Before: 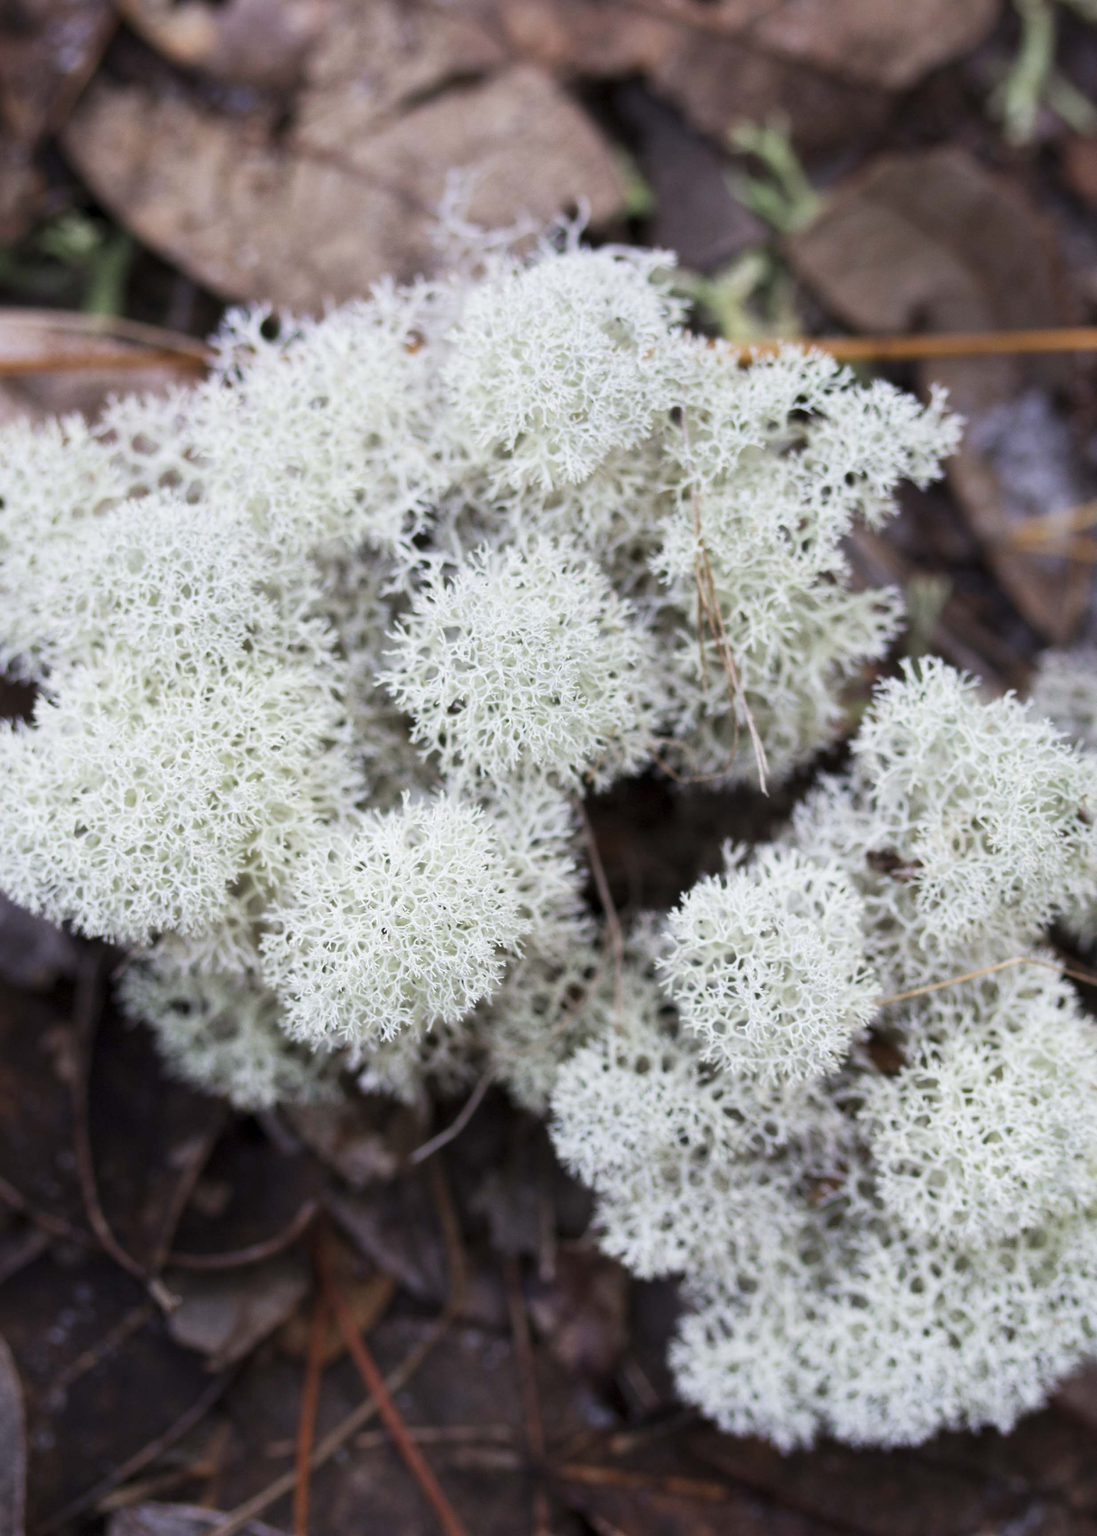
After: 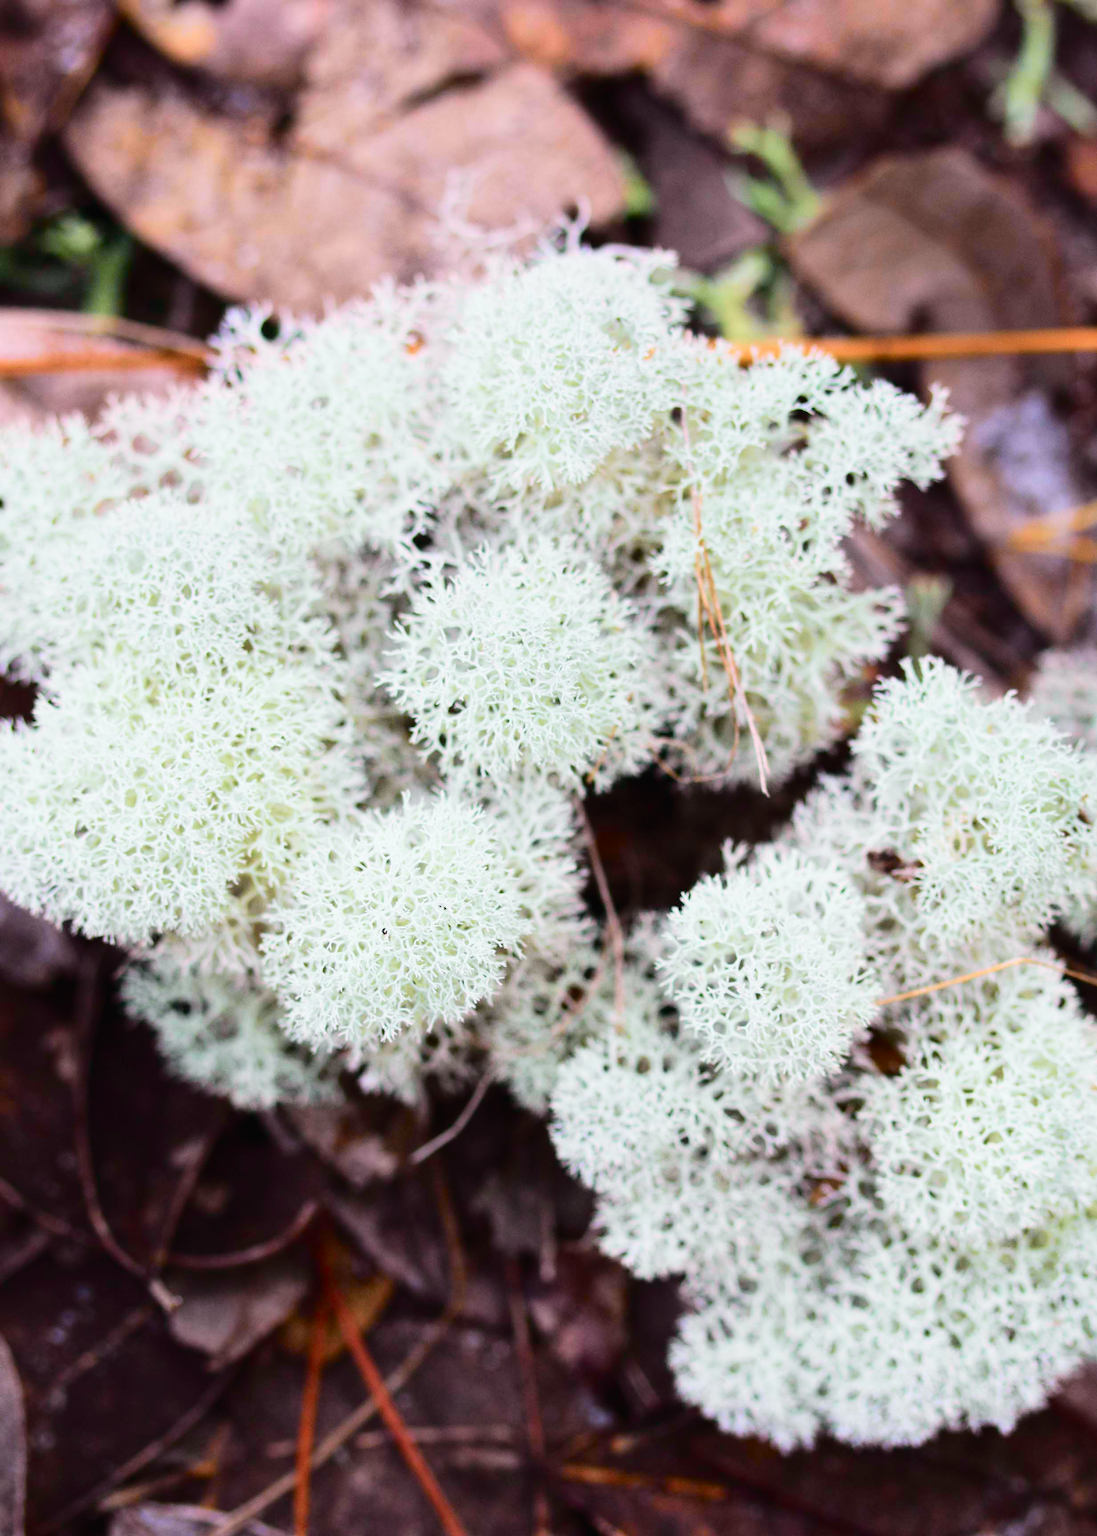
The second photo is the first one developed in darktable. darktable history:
tone curve: curves: ch0 [(0, 0.014) (0.12, 0.096) (0.386, 0.49) (0.54, 0.684) (0.751, 0.855) (0.89, 0.943) (0.998, 0.989)]; ch1 [(0, 0) (0.133, 0.099) (0.437, 0.41) (0.5, 0.5) (0.517, 0.536) (0.548, 0.575) (0.582, 0.631) (0.627, 0.688) (0.836, 0.868) (1, 1)]; ch2 [(0, 0) (0.374, 0.341) (0.456, 0.443) (0.478, 0.49) (0.501, 0.5) (0.528, 0.538) (0.55, 0.6) (0.572, 0.63) (0.702, 0.765) (1, 1)], color space Lab, independent channels, preserve colors none
